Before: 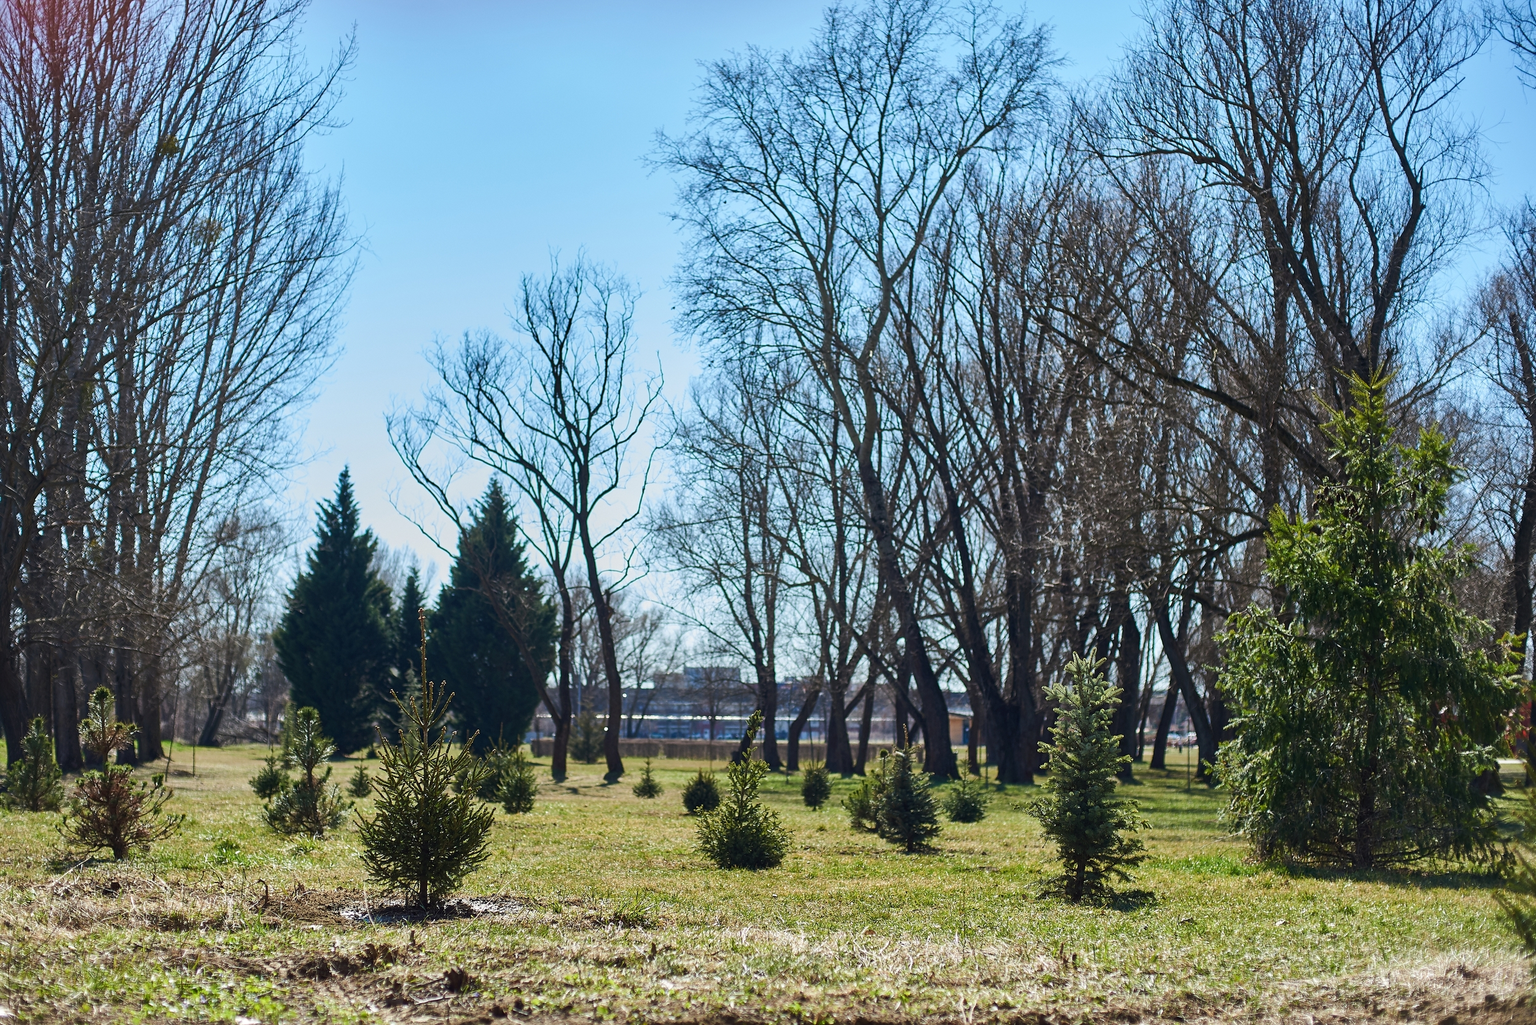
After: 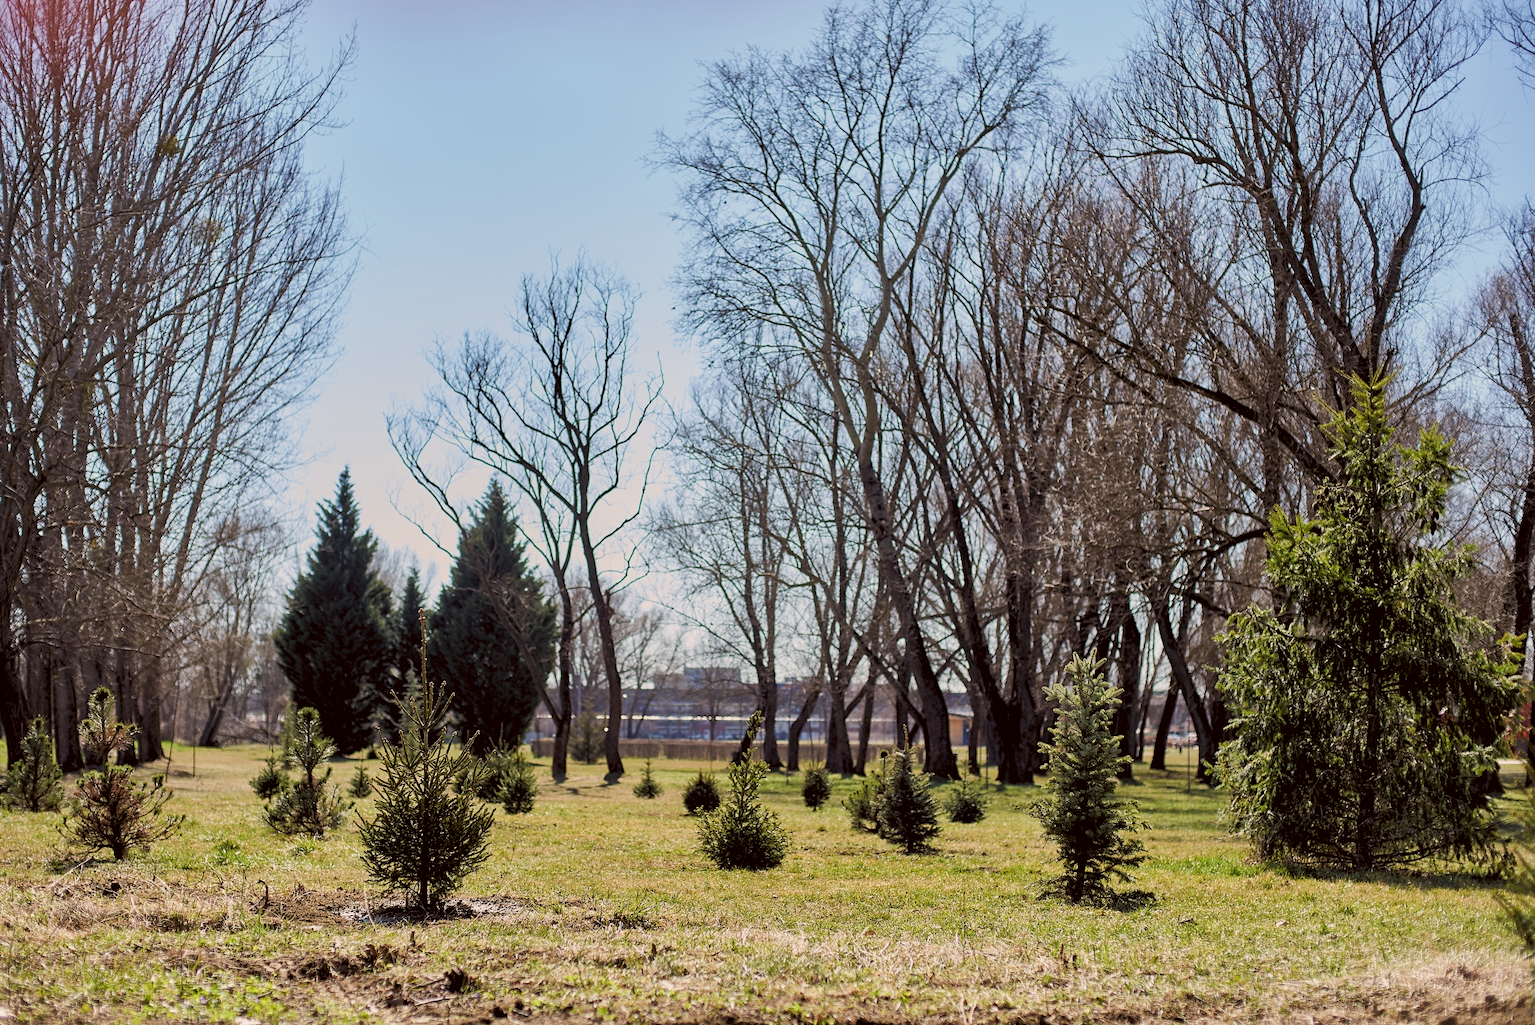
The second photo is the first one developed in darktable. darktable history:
rgb levels: preserve colors sum RGB, levels [[0.038, 0.433, 0.934], [0, 0.5, 1], [0, 0.5, 1]]
color correction: highlights a* 6.27, highlights b* 8.19, shadows a* 5.94, shadows b* 7.23, saturation 0.9
